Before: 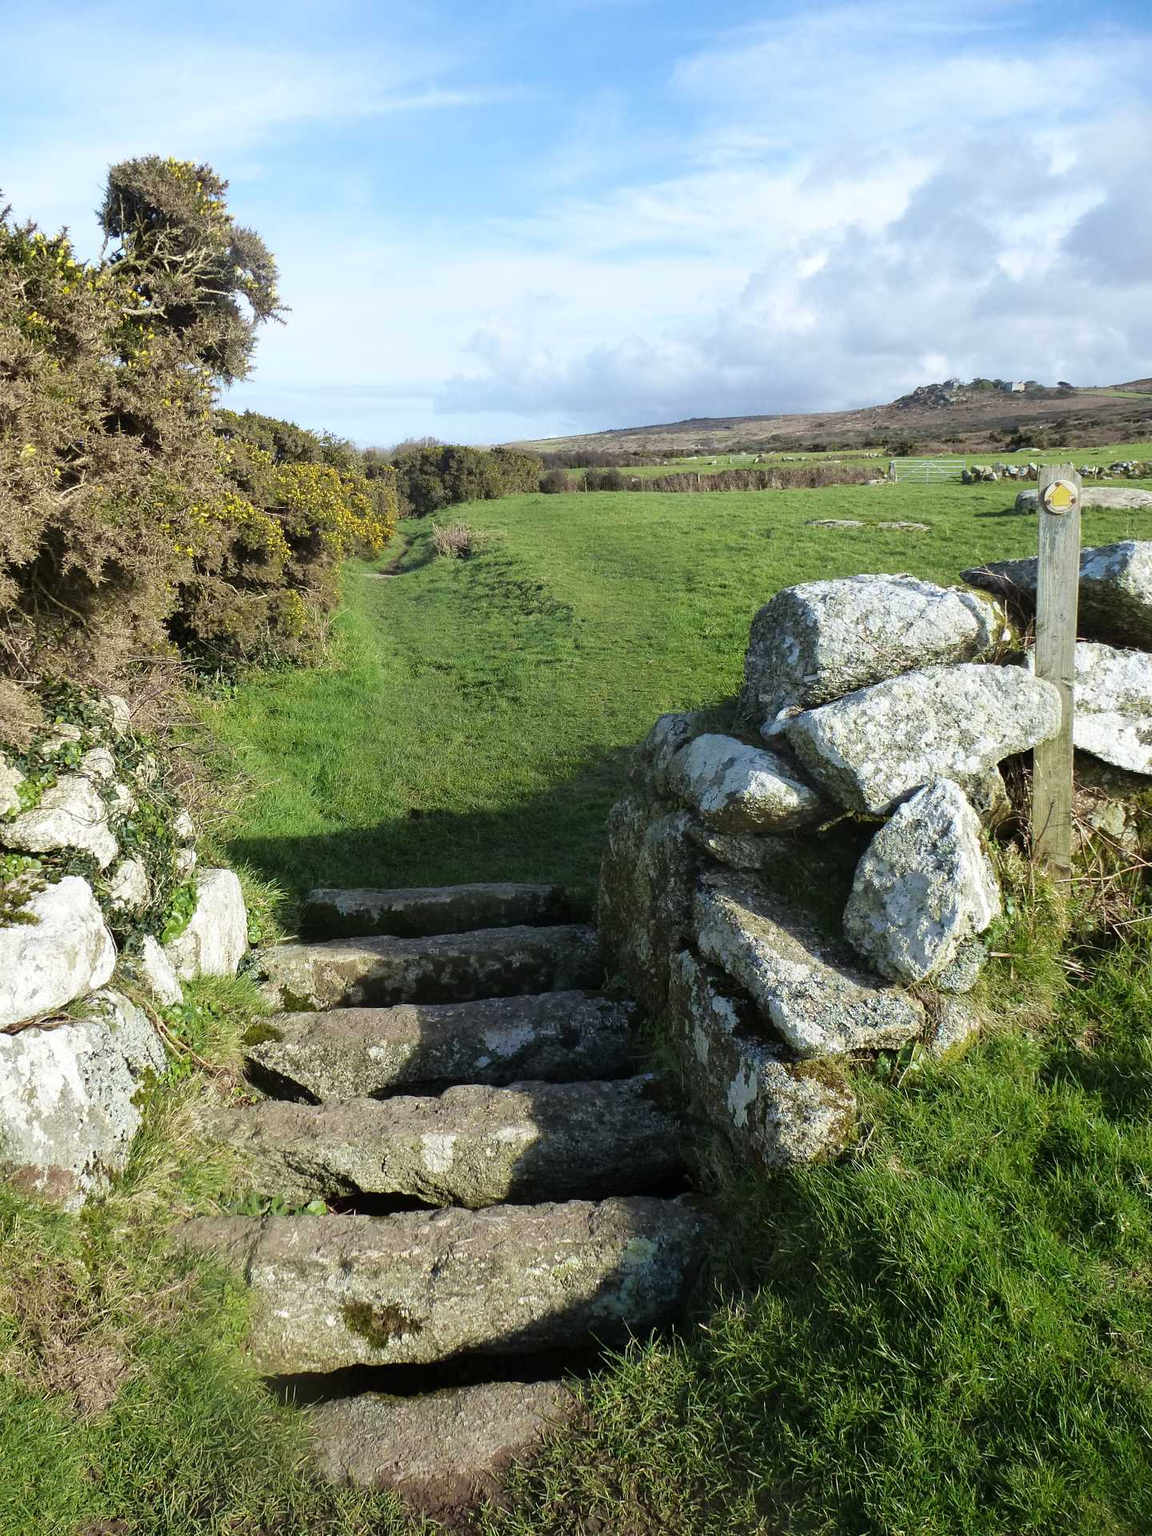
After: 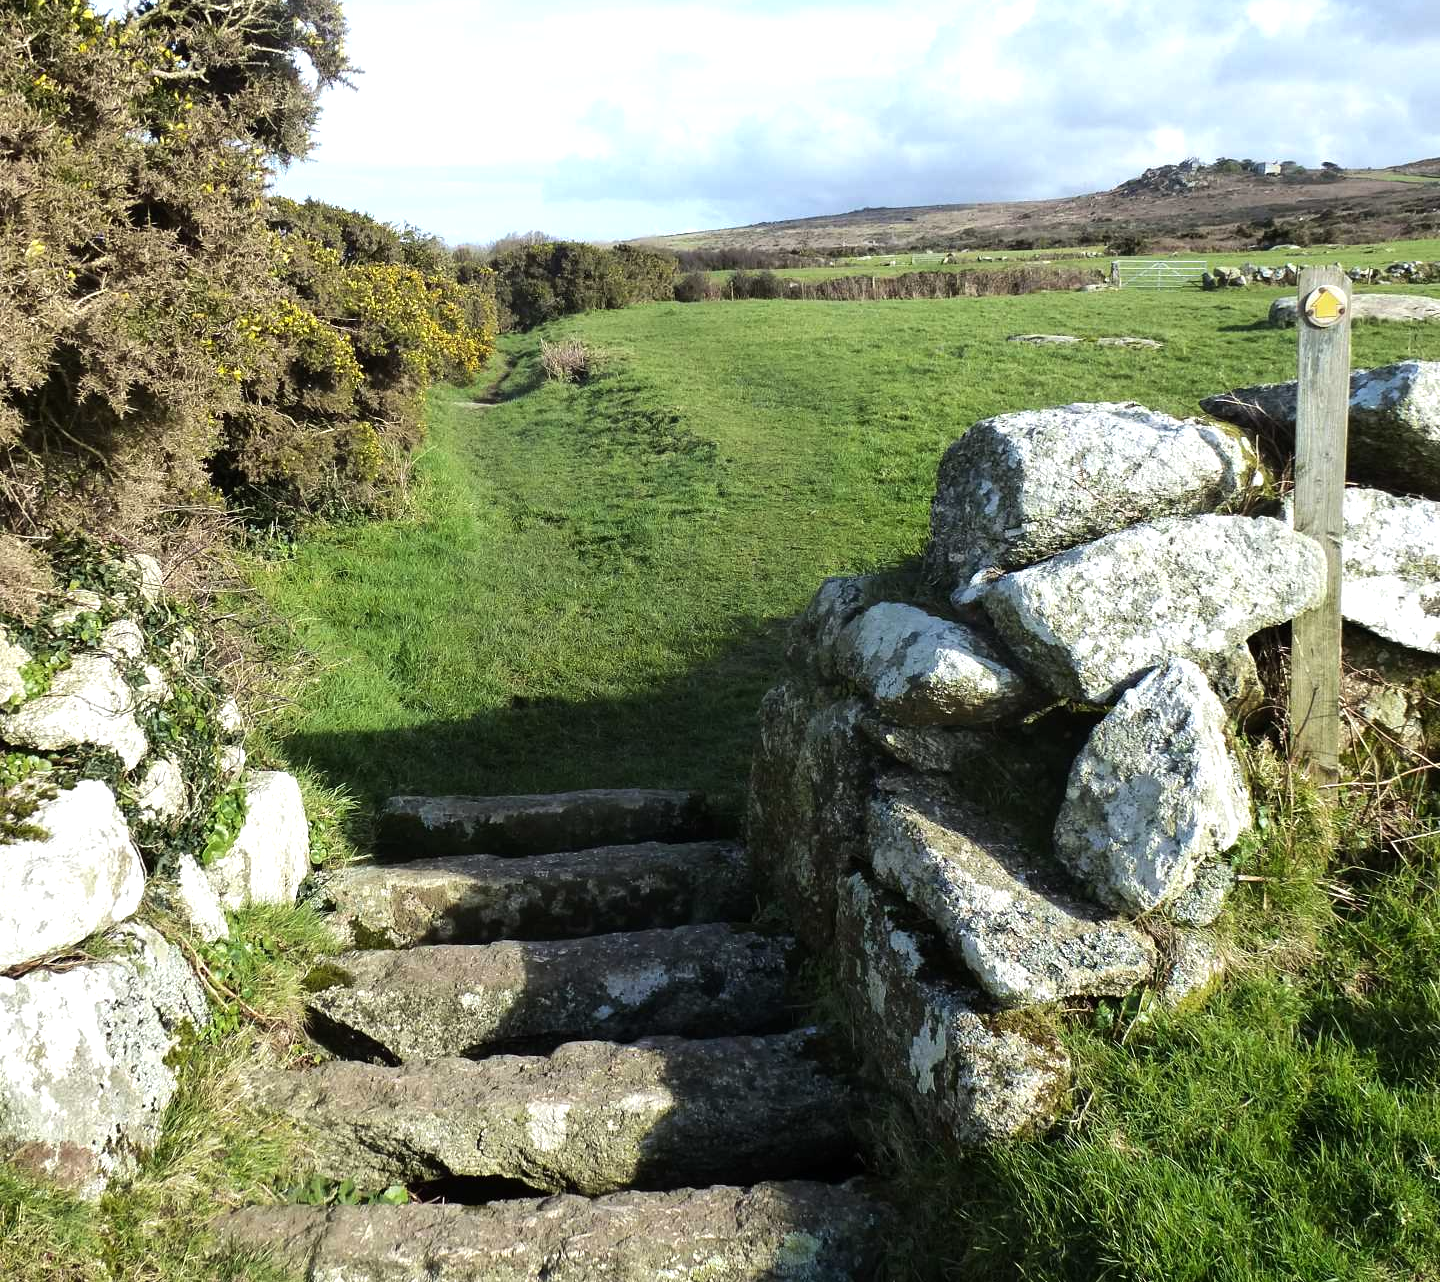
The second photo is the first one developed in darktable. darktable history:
crop: top 16.436%, bottom 16.759%
tone equalizer: -8 EV -0.454 EV, -7 EV -0.38 EV, -6 EV -0.352 EV, -5 EV -0.236 EV, -3 EV 0.241 EV, -2 EV 0.305 EV, -1 EV 0.415 EV, +0 EV 0.402 EV, edges refinement/feathering 500, mask exposure compensation -1.57 EV, preserve details no
